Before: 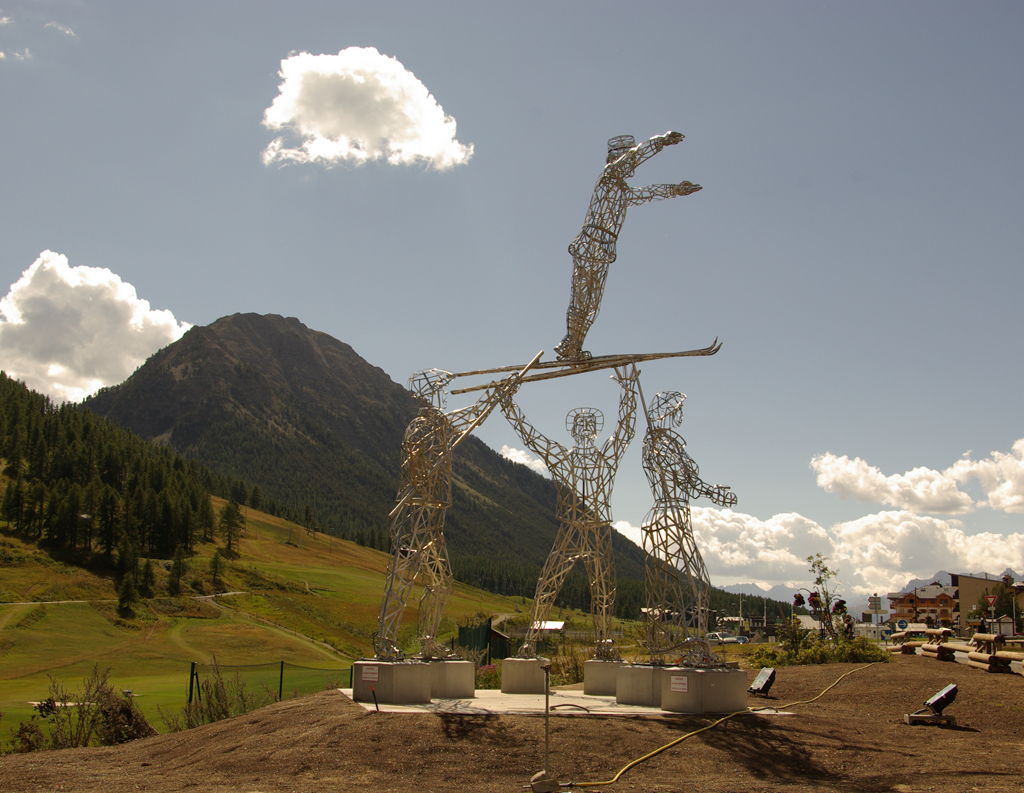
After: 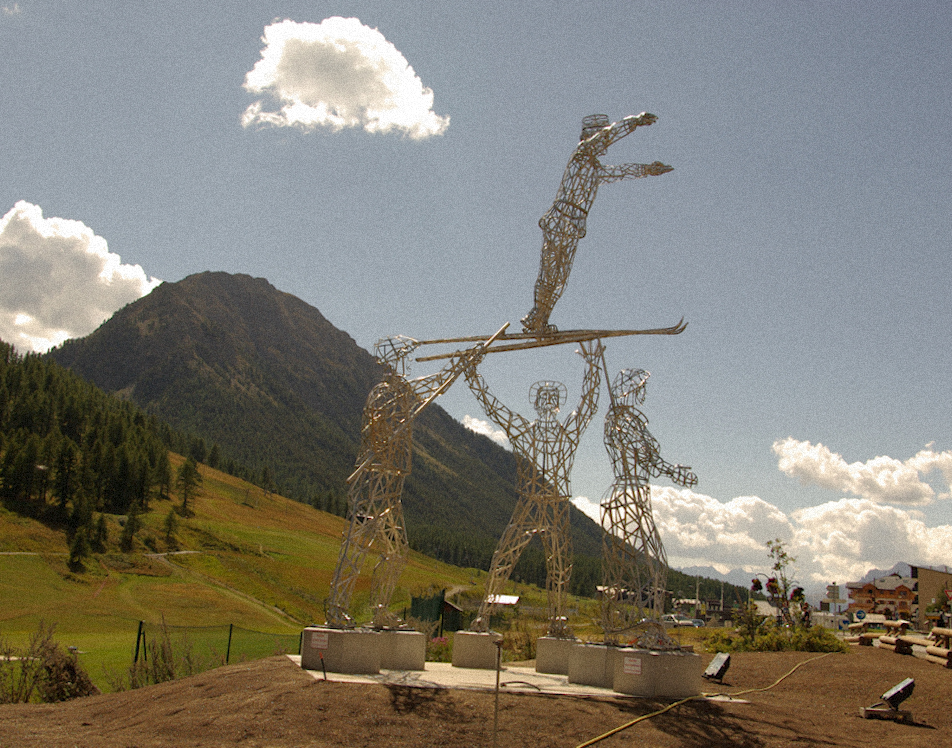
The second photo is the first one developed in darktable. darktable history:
rotate and perspective: rotation 0.226°, lens shift (vertical) -0.042, crop left 0.023, crop right 0.982, crop top 0.006, crop bottom 0.994
crop and rotate: angle -2.38°
rgb curve: curves: ch0 [(0, 0) (0.053, 0.068) (0.122, 0.128) (1, 1)]
grain: mid-tones bias 0%
